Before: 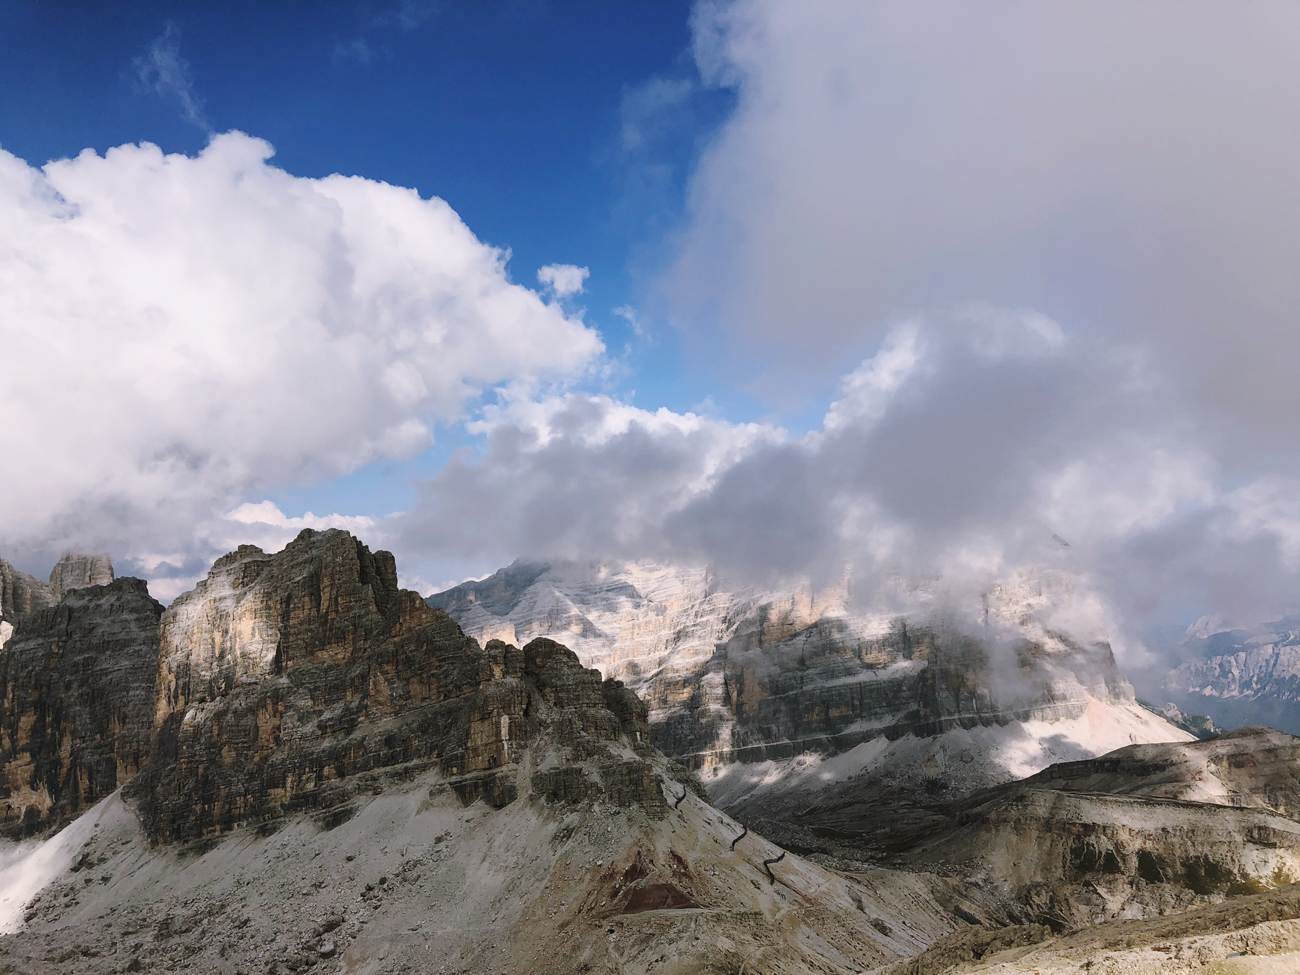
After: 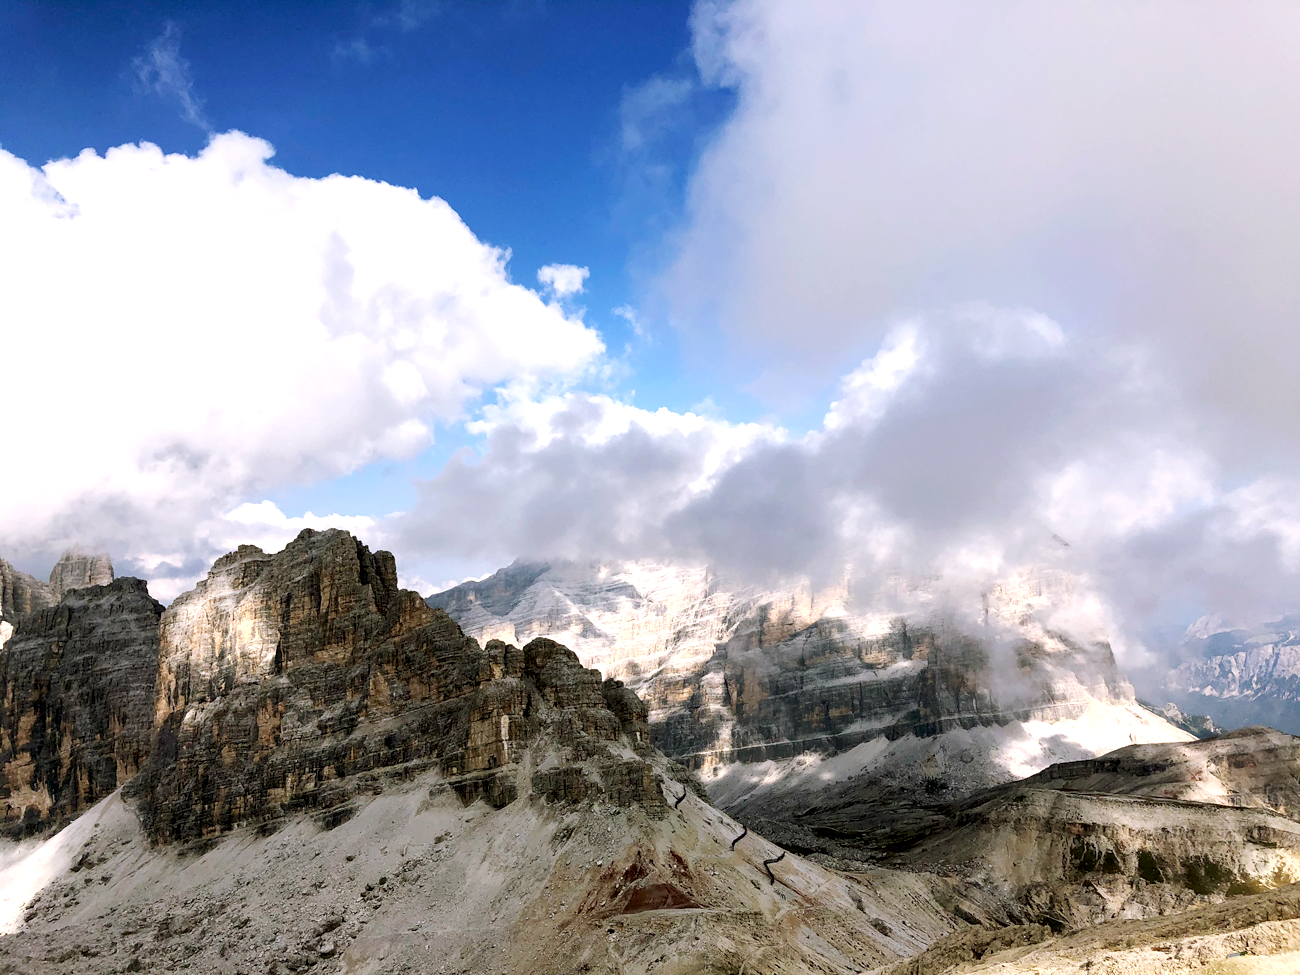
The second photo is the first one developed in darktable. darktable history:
exposure: black level correction 0.012, exposure 0.7 EV, compensate exposure bias true, compensate highlight preservation false
color correction: highlights b* 3
